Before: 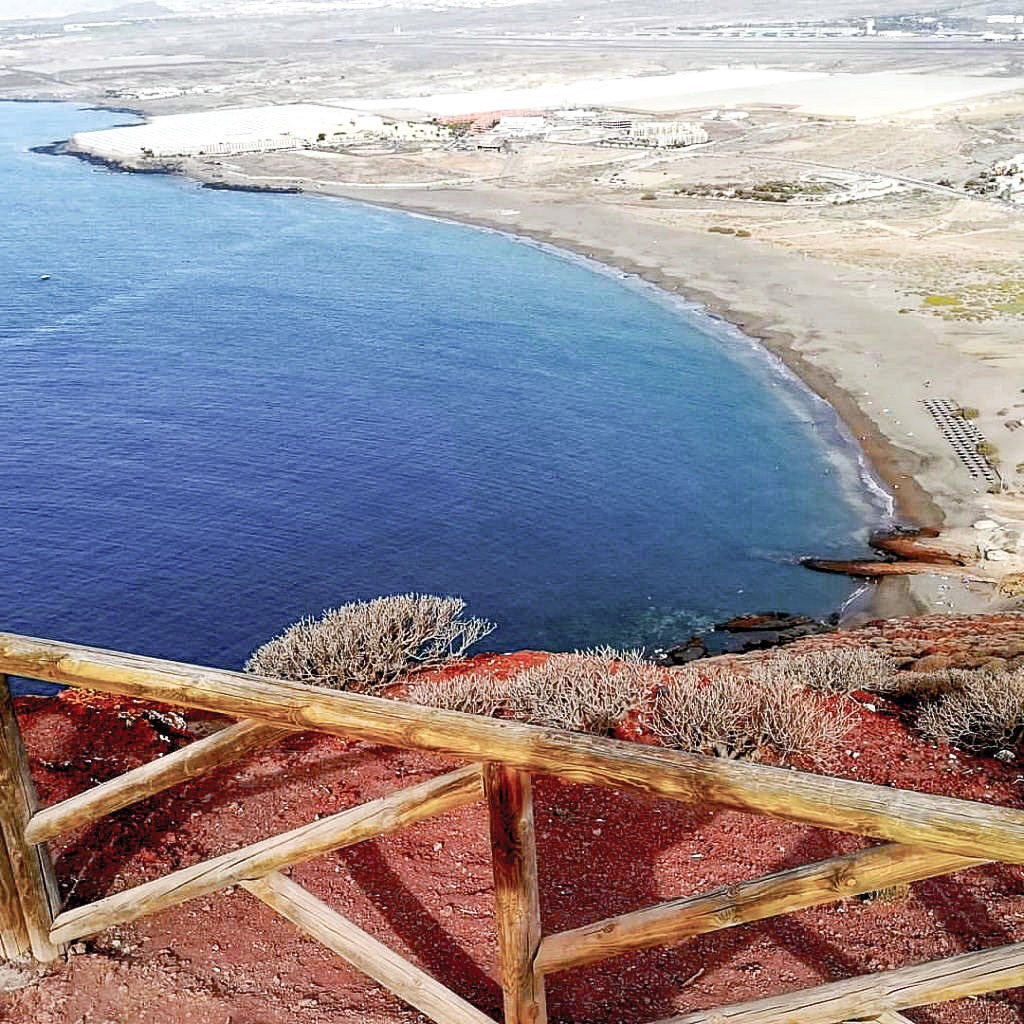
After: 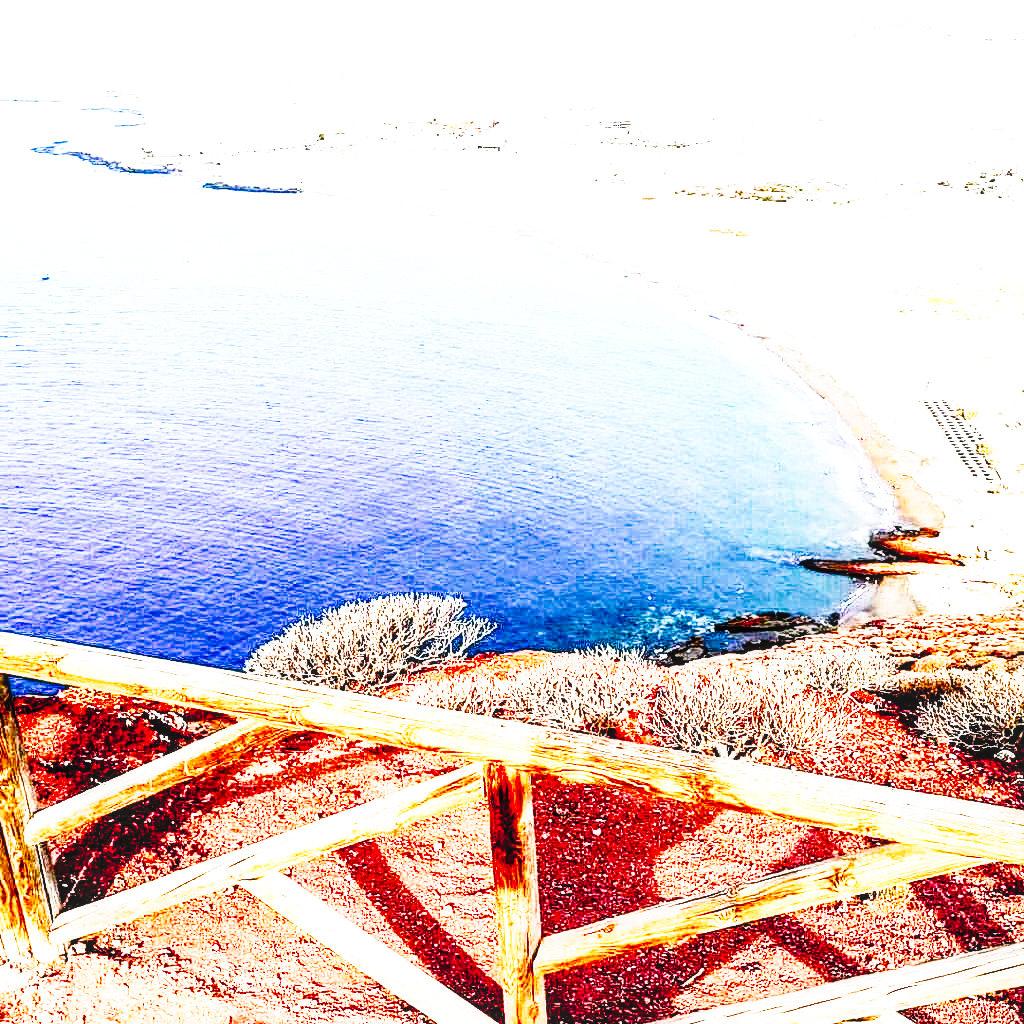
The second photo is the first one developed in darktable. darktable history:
tone curve: curves: ch0 [(0, 0) (0.003, 0.01) (0.011, 0.012) (0.025, 0.012) (0.044, 0.017) (0.069, 0.021) (0.1, 0.025) (0.136, 0.03) (0.177, 0.037) (0.224, 0.052) (0.277, 0.092) (0.335, 0.16) (0.399, 0.3) (0.468, 0.463) (0.543, 0.639) (0.623, 0.796) (0.709, 0.904) (0.801, 0.962) (0.898, 0.988) (1, 1)], preserve colors none
exposure: exposure 1.267 EV, compensate exposure bias true, compensate highlight preservation false
tone equalizer: -8 EV -0.456 EV, -7 EV -0.383 EV, -6 EV -0.346 EV, -5 EV -0.19 EV, -3 EV 0.217 EV, -2 EV 0.322 EV, -1 EV 0.415 EV, +0 EV 0.436 EV, mask exposure compensation -0.513 EV
local contrast: on, module defaults
